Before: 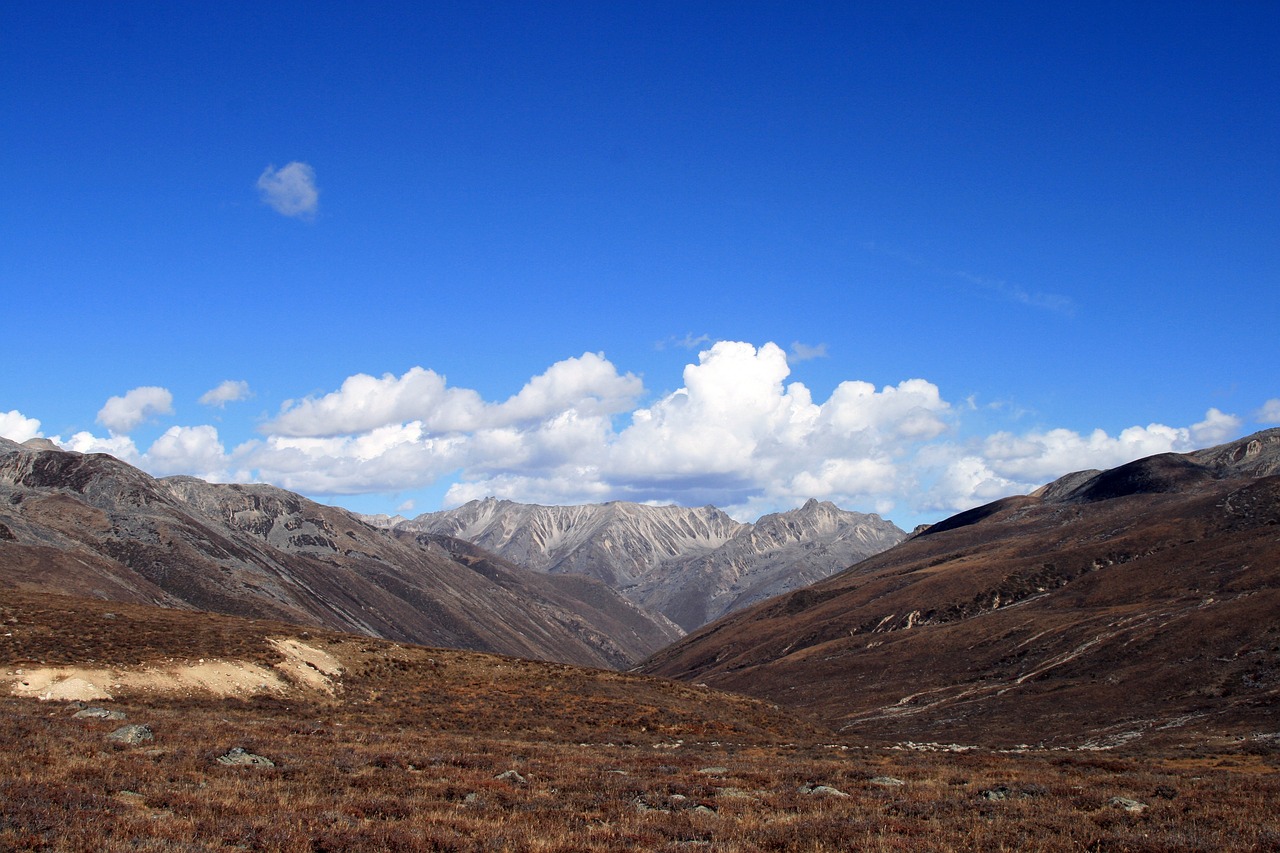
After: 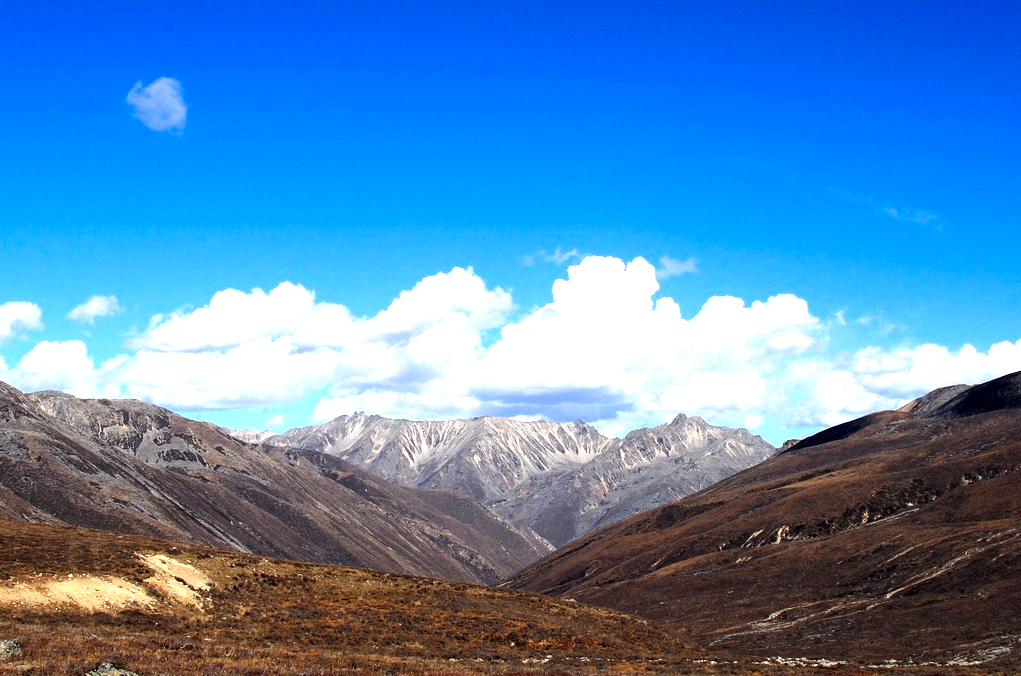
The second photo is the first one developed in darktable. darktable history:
color balance rgb: shadows lift › luminance -9.796%, linear chroma grading › global chroma 14.811%, perceptual saturation grading › global saturation 9.911%, contrast 15.397%
exposure: black level correction 0, exposure 0.498 EV, compensate highlight preservation false
crop and rotate: left 10.269%, top 10.05%, right 9.942%, bottom 10.595%
